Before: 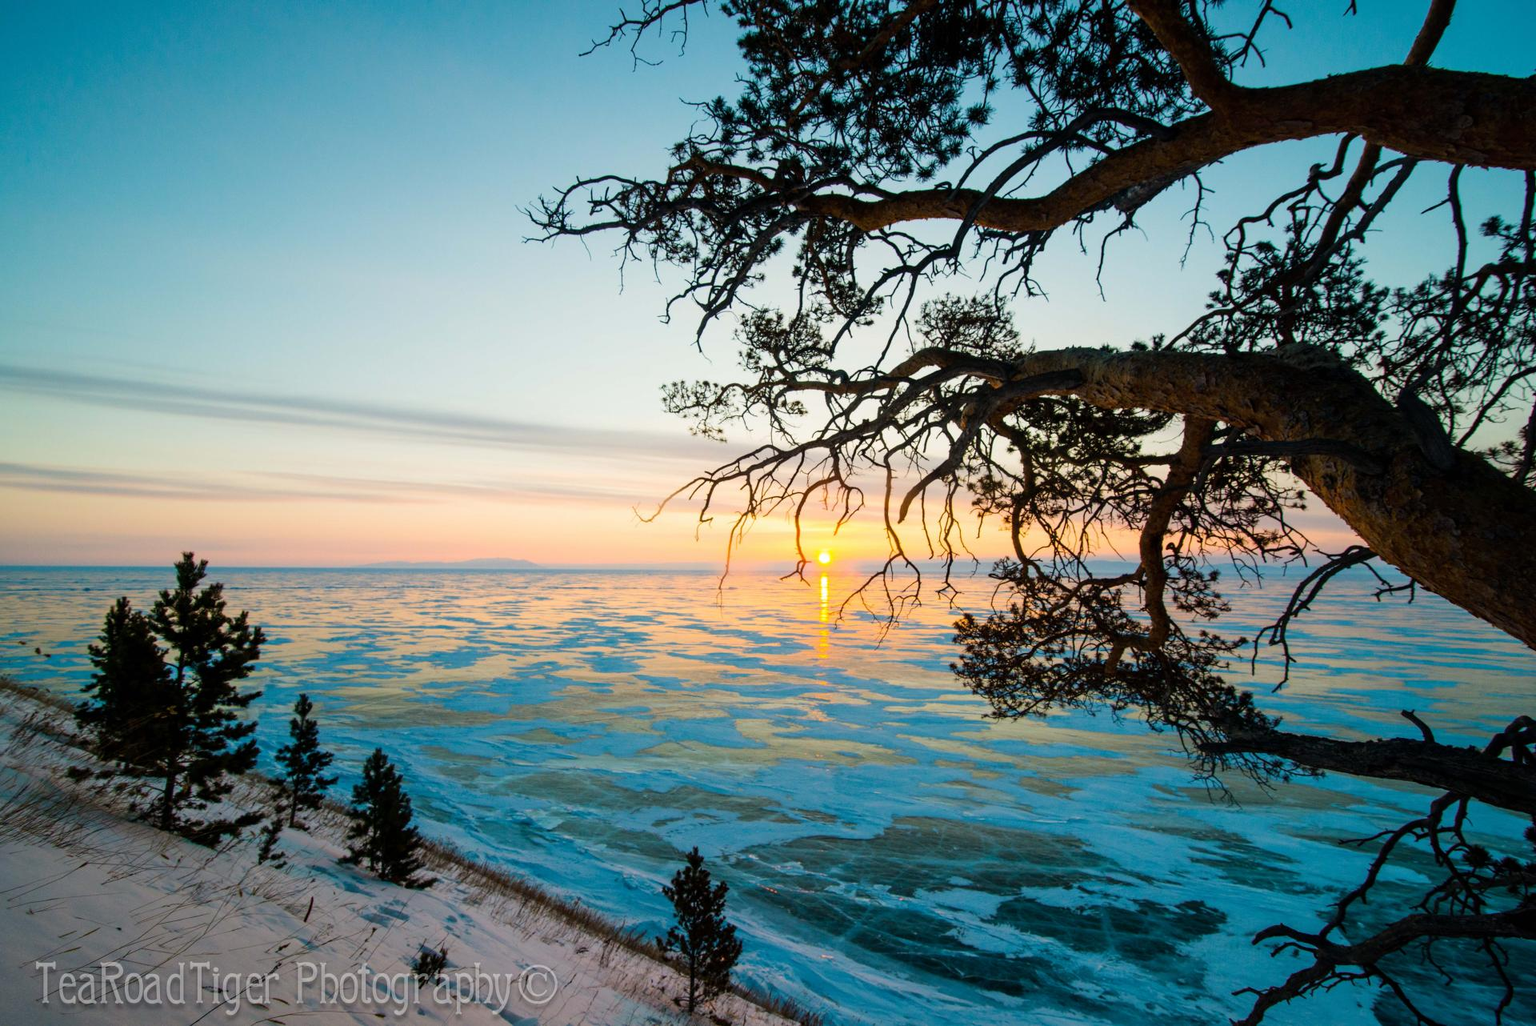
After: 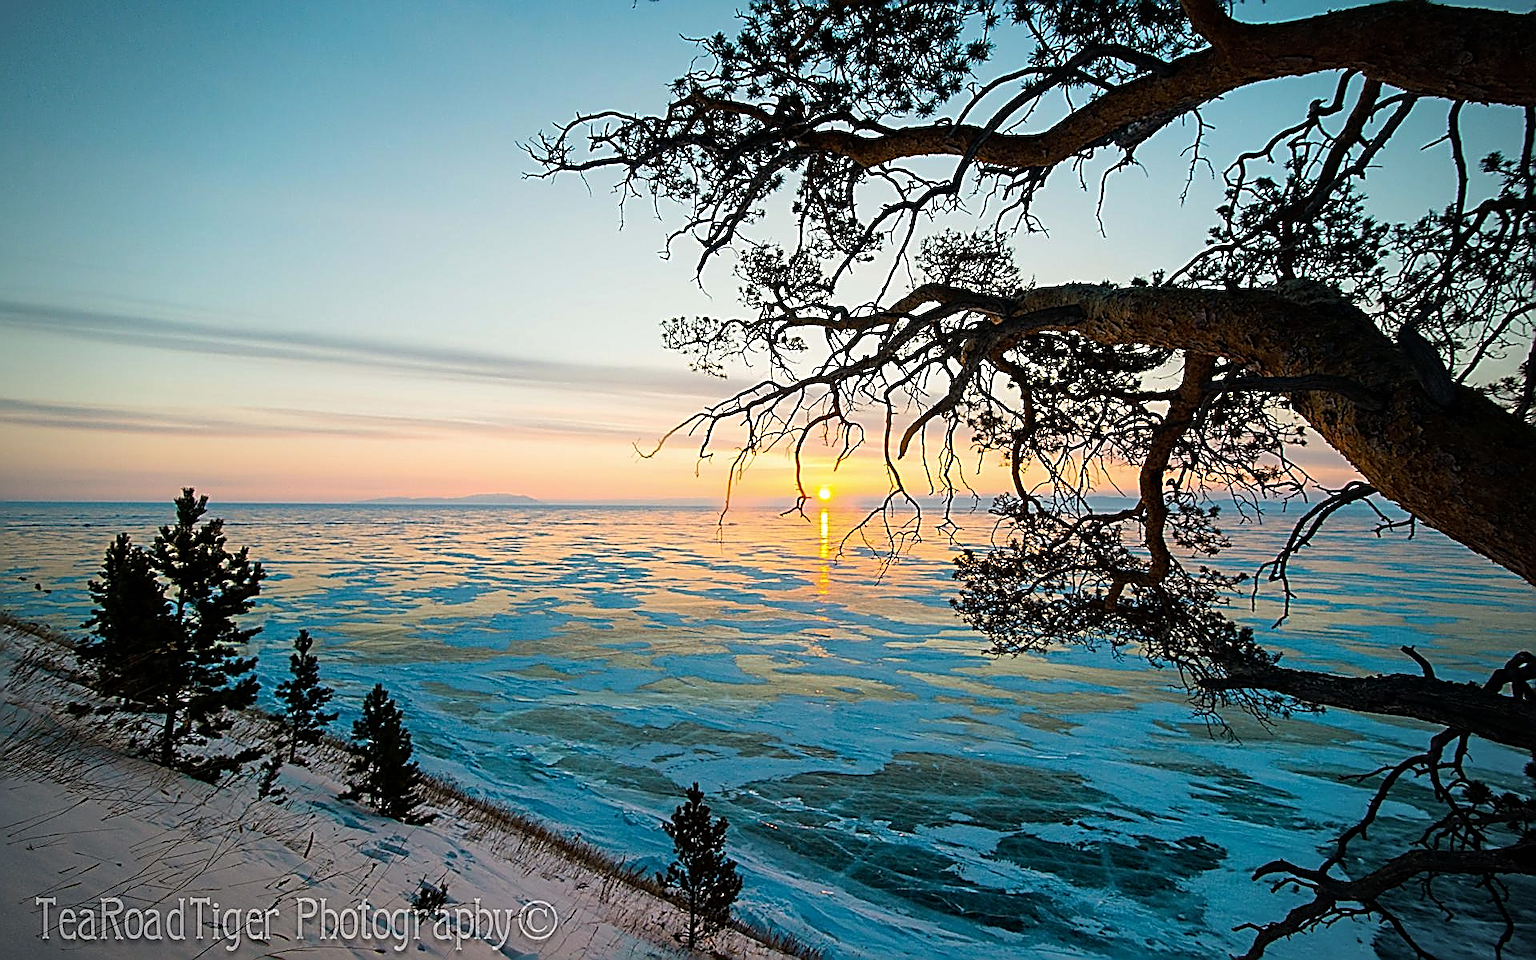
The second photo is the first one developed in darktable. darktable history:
base curve: curves: ch0 [(0, 0) (0.303, 0.277) (1, 1)]
crop and rotate: top 6.25%
vignetting: fall-off radius 63.6%
sharpen: amount 2
